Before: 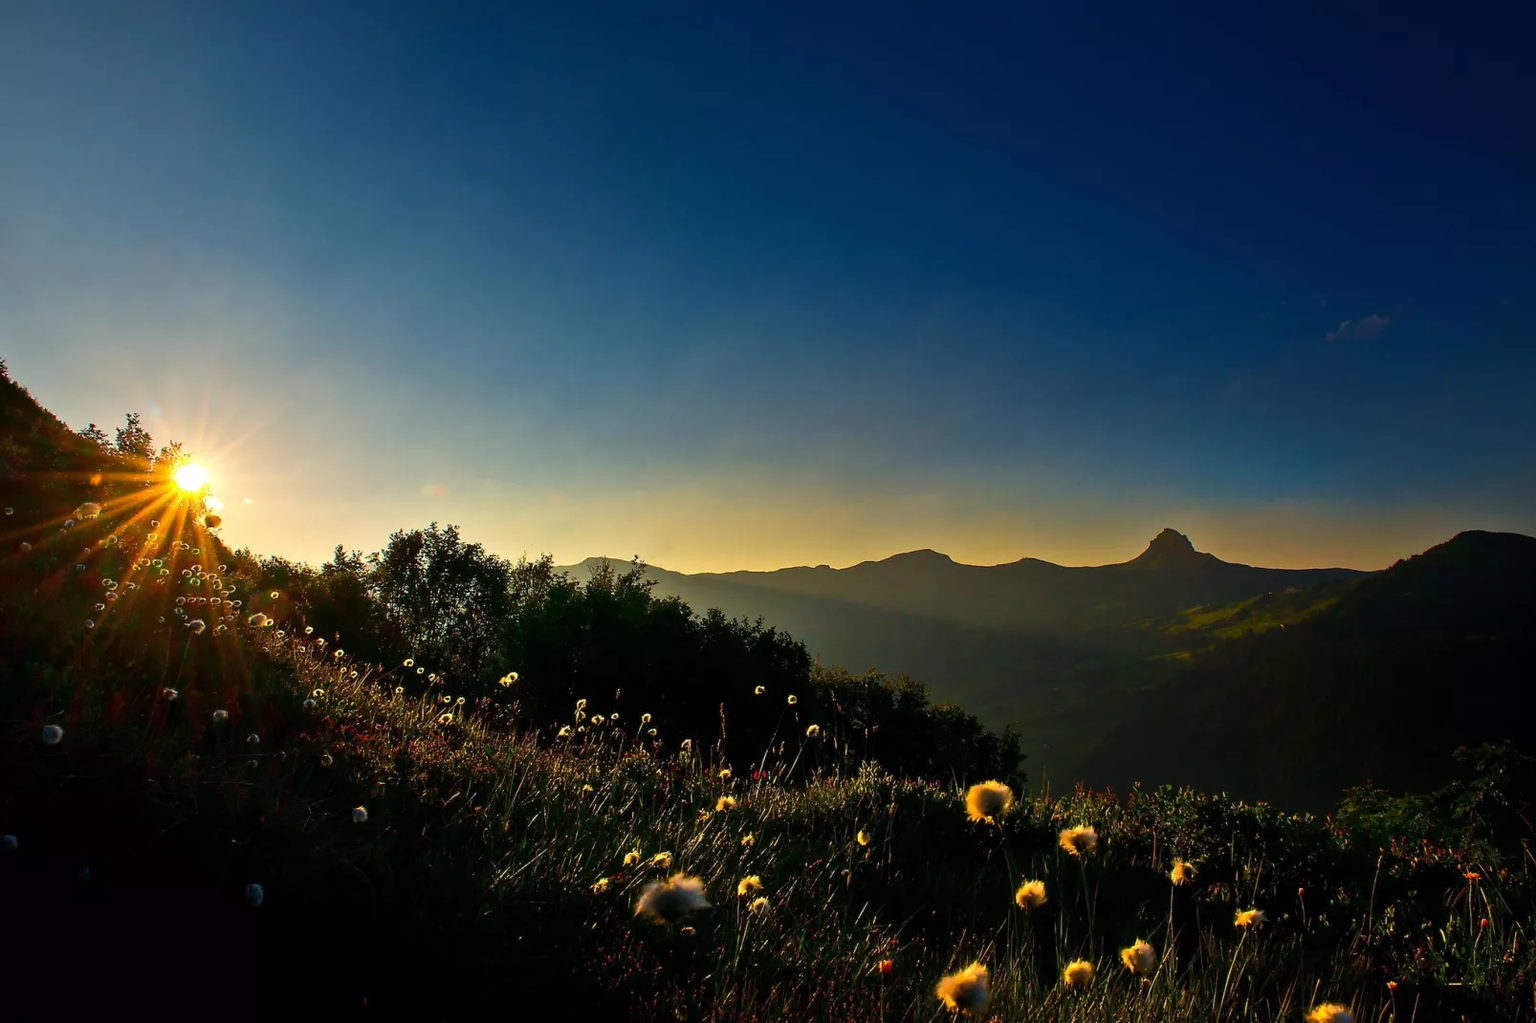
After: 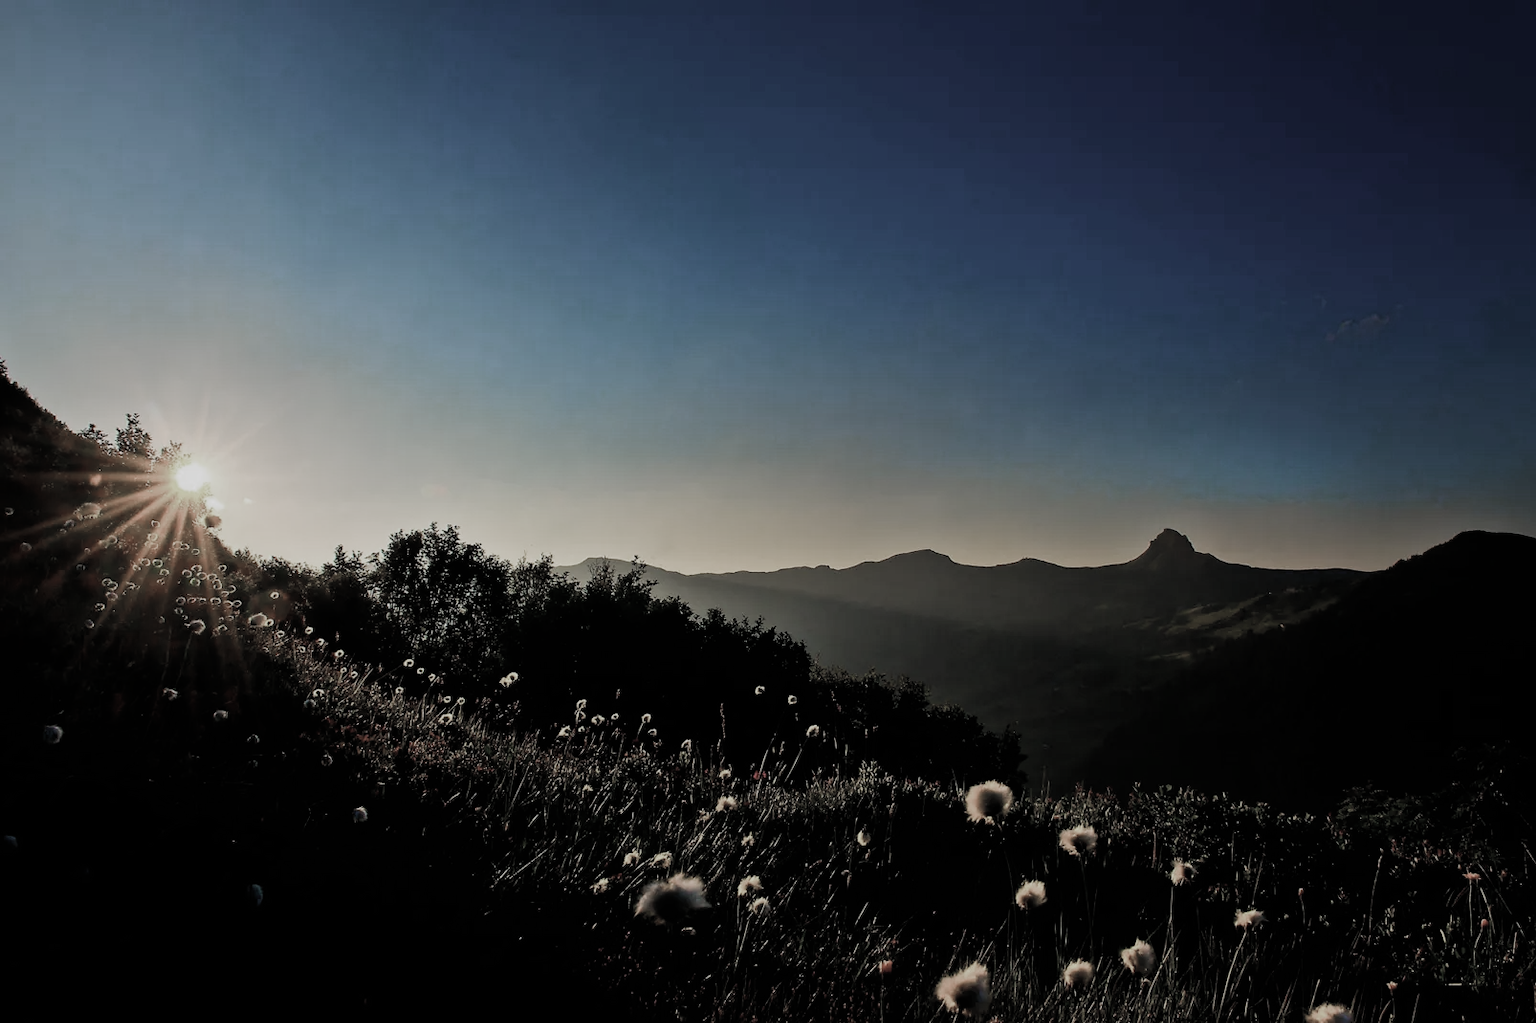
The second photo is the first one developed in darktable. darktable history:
filmic rgb: black relative exposure -7.65 EV, white relative exposure 4.56 EV, hardness 3.61, contrast 1.051, color science v4 (2020)
color zones: curves: ch0 [(0, 0.613) (0.01, 0.613) (0.245, 0.448) (0.498, 0.529) (0.642, 0.665) (0.879, 0.777) (0.99, 0.613)]; ch1 [(0, 0.272) (0.219, 0.127) (0.724, 0.346)]
